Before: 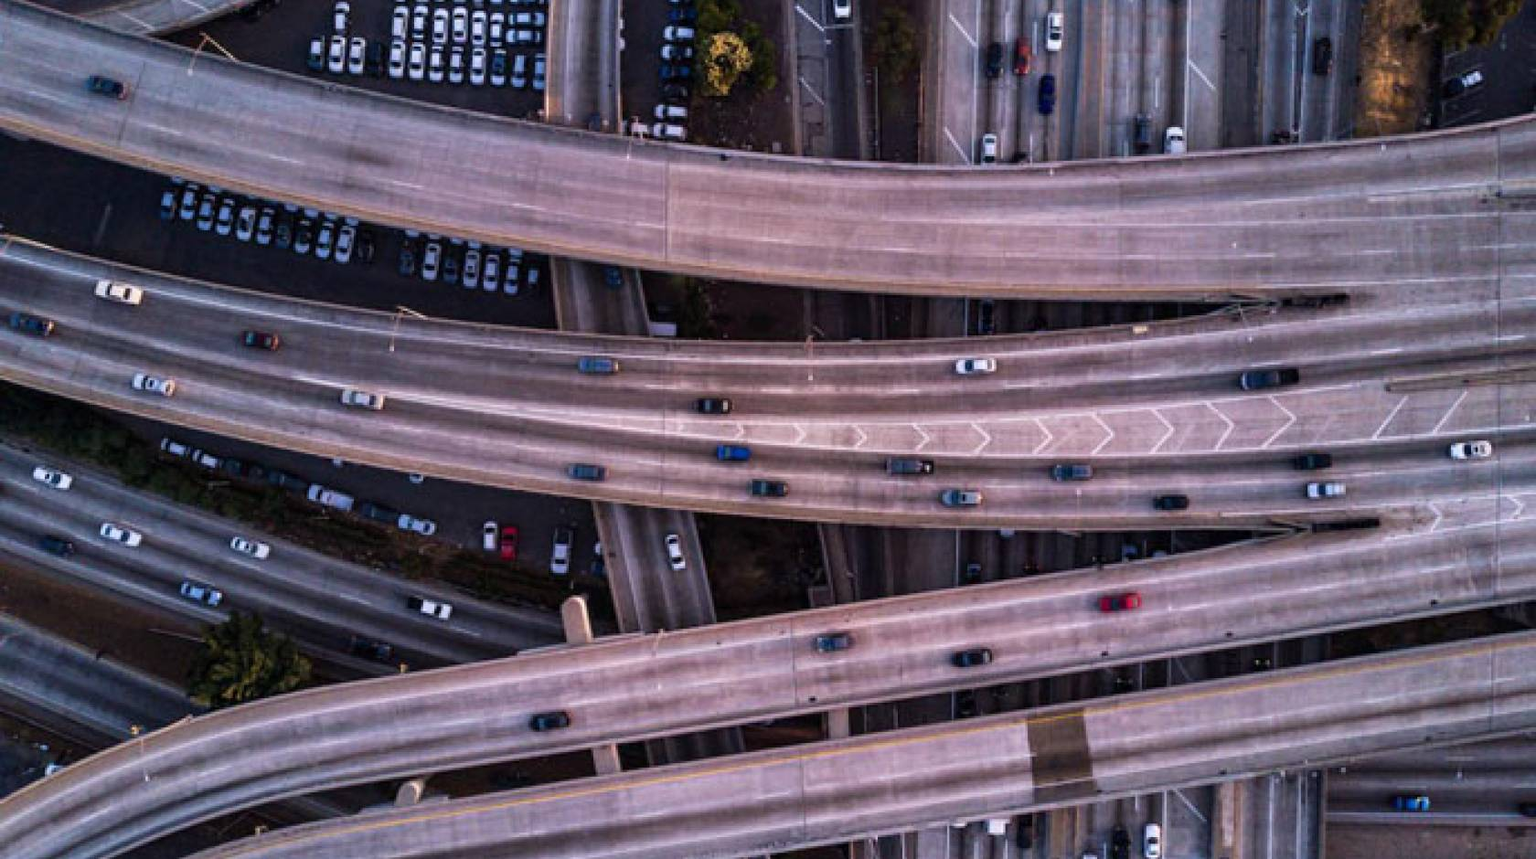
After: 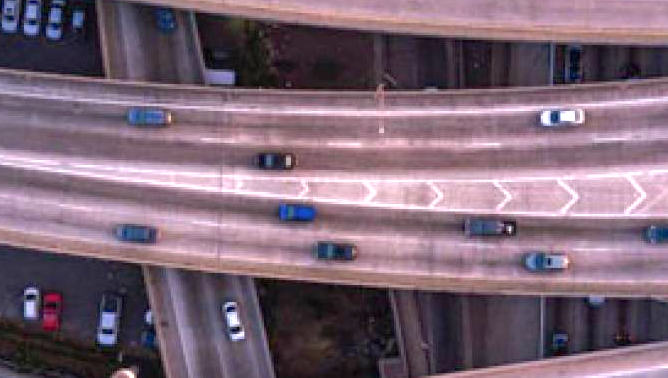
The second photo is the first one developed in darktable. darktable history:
crop: left 30.118%, top 30.205%, right 30.106%, bottom 29.571%
exposure: black level correction 0, exposure 0.702 EV, compensate highlight preservation false
shadows and highlights: on, module defaults
